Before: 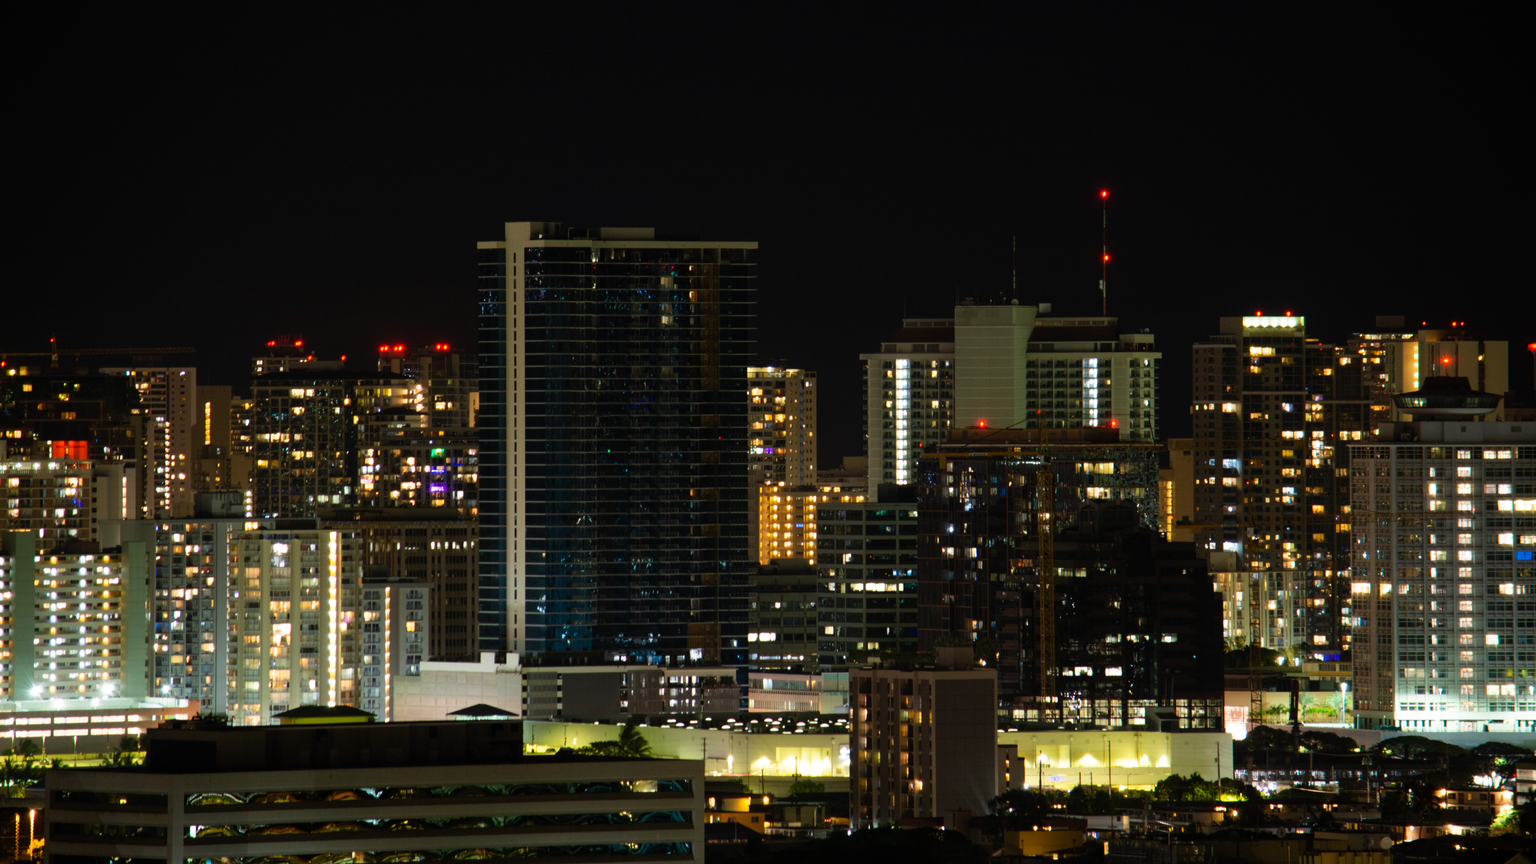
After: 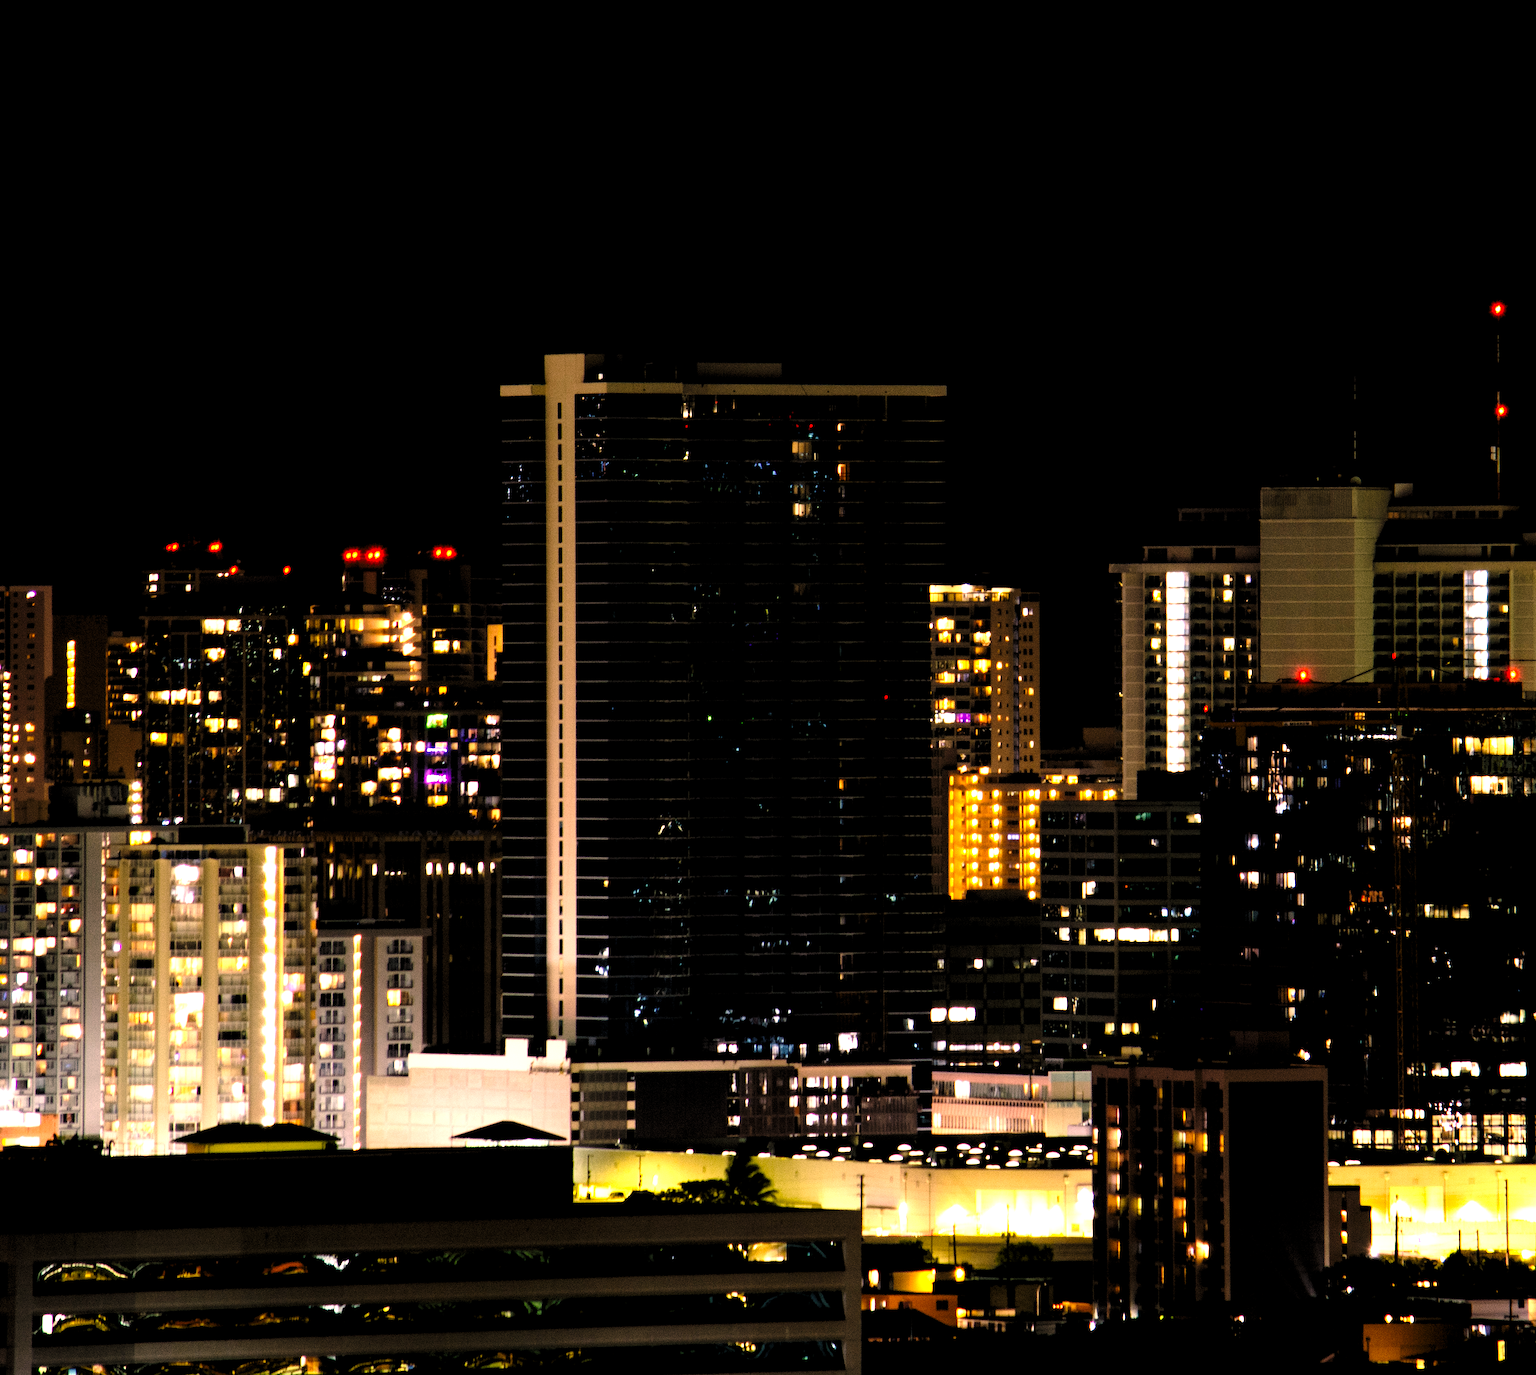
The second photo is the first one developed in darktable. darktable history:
white balance: red 1.05, blue 1.072
levels: levels [0.129, 0.519, 0.867]
color correction: highlights a* 21.16, highlights b* 19.61
base curve: curves: ch0 [(0, 0) (0.028, 0.03) (0.121, 0.232) (0.46, 0.748) (0.859, 0.968) (1, 1)], preserve colors none
crop: left 10.644%, right 26.528%
